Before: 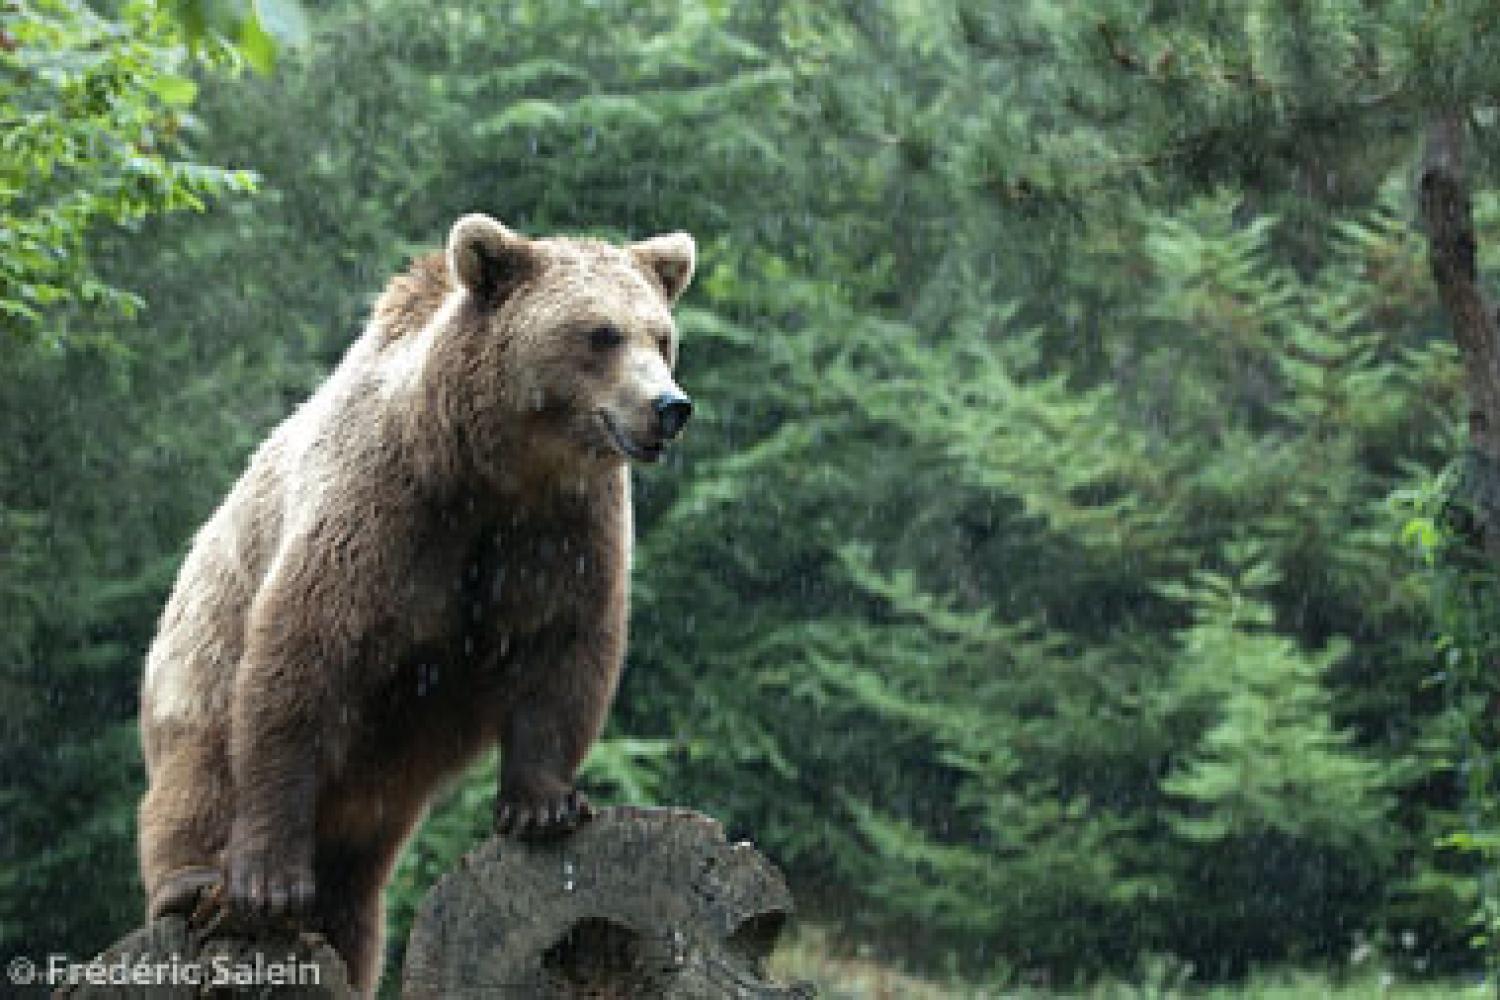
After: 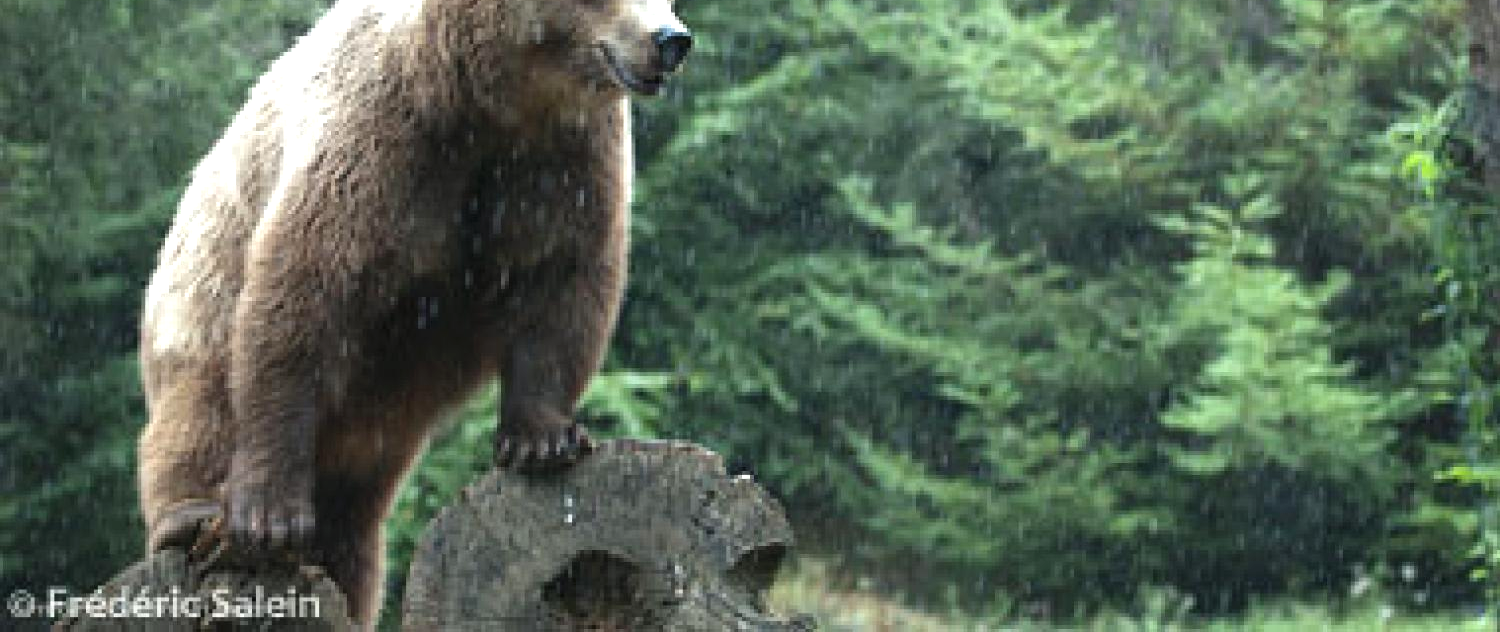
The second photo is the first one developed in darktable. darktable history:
exposure: black level correction -0.002, exposure 0.547 EV, compensate exposure bias true, compensate highlight preservation false
crop and rotate: top 36.727%
